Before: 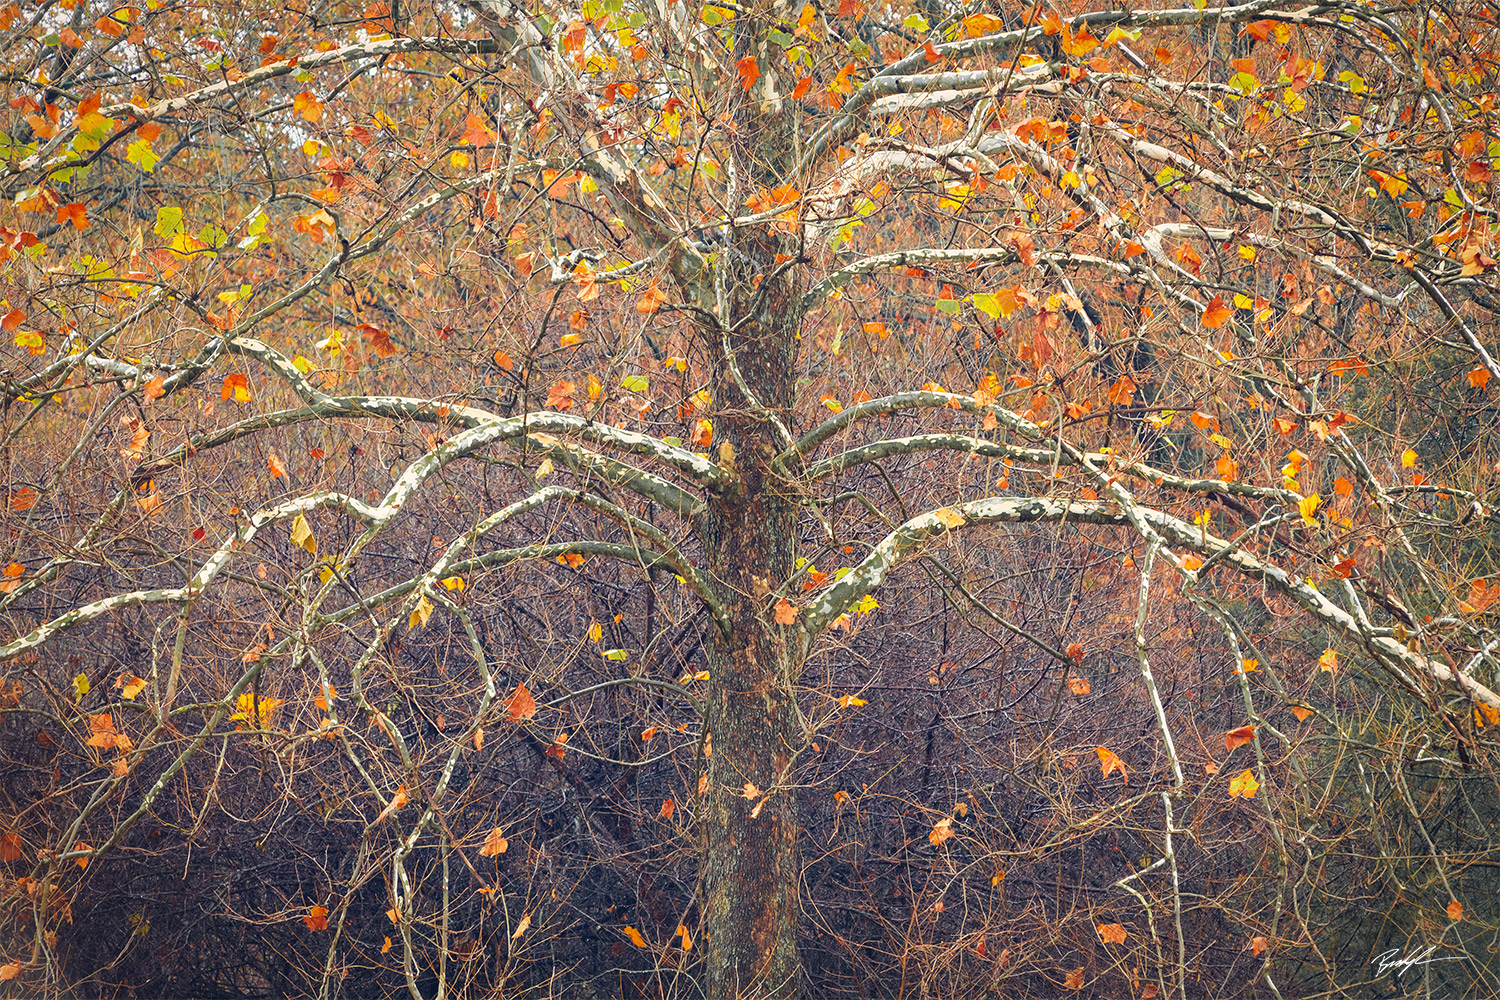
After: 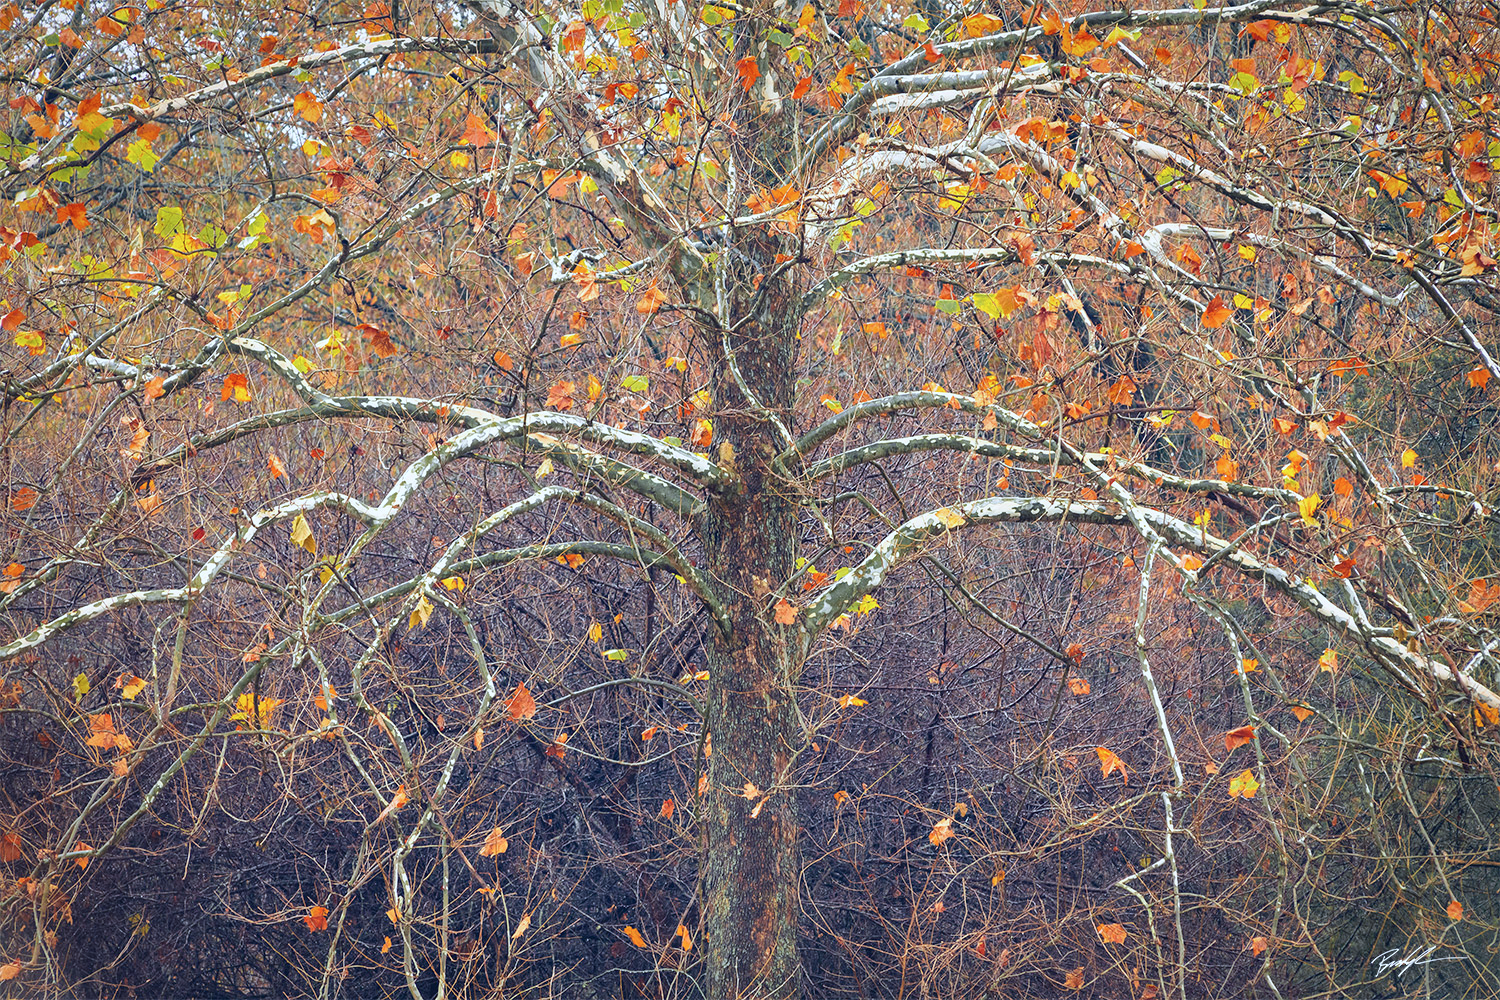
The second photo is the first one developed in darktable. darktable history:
color calibration: x 0.37, y 0.382, temperature 4313.32 K
shadows and highlights: low approximation 0.01, soften with gaussian
